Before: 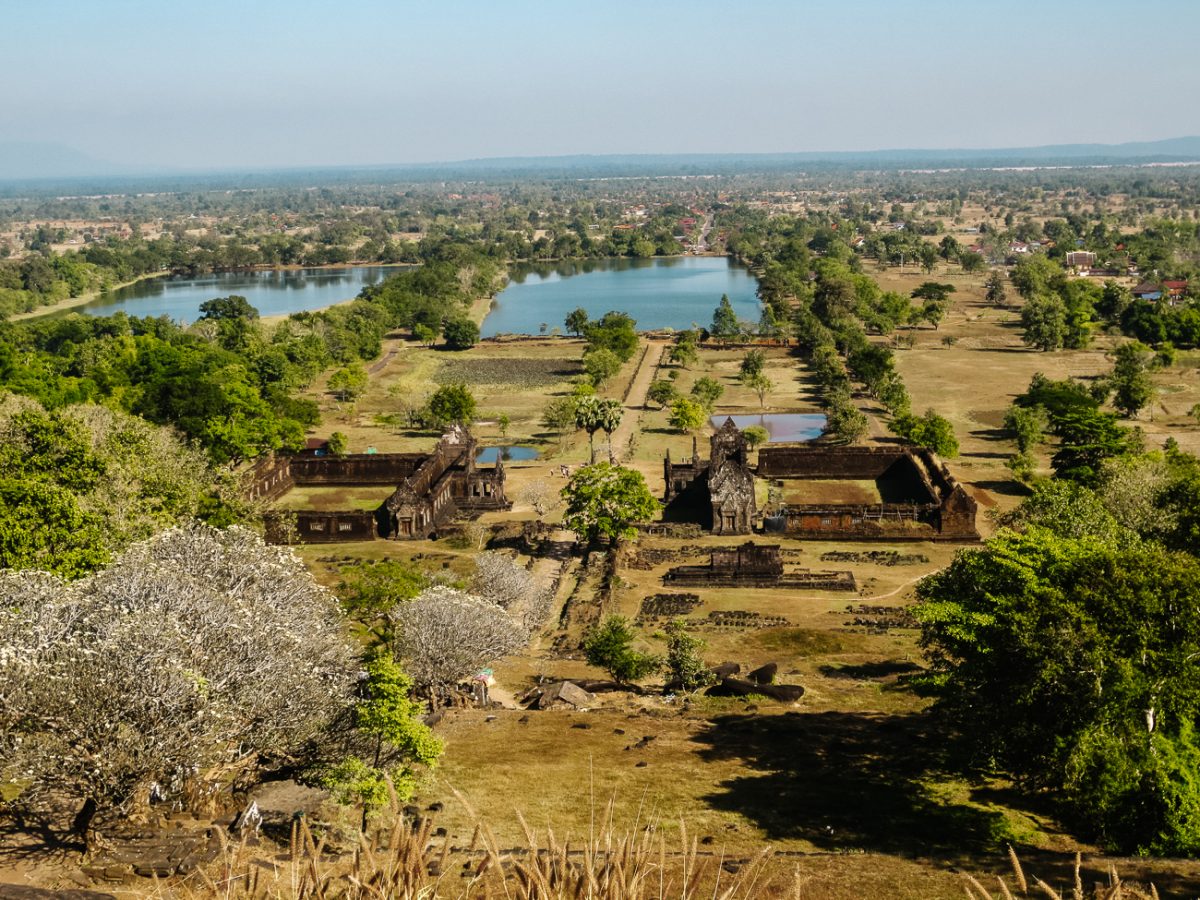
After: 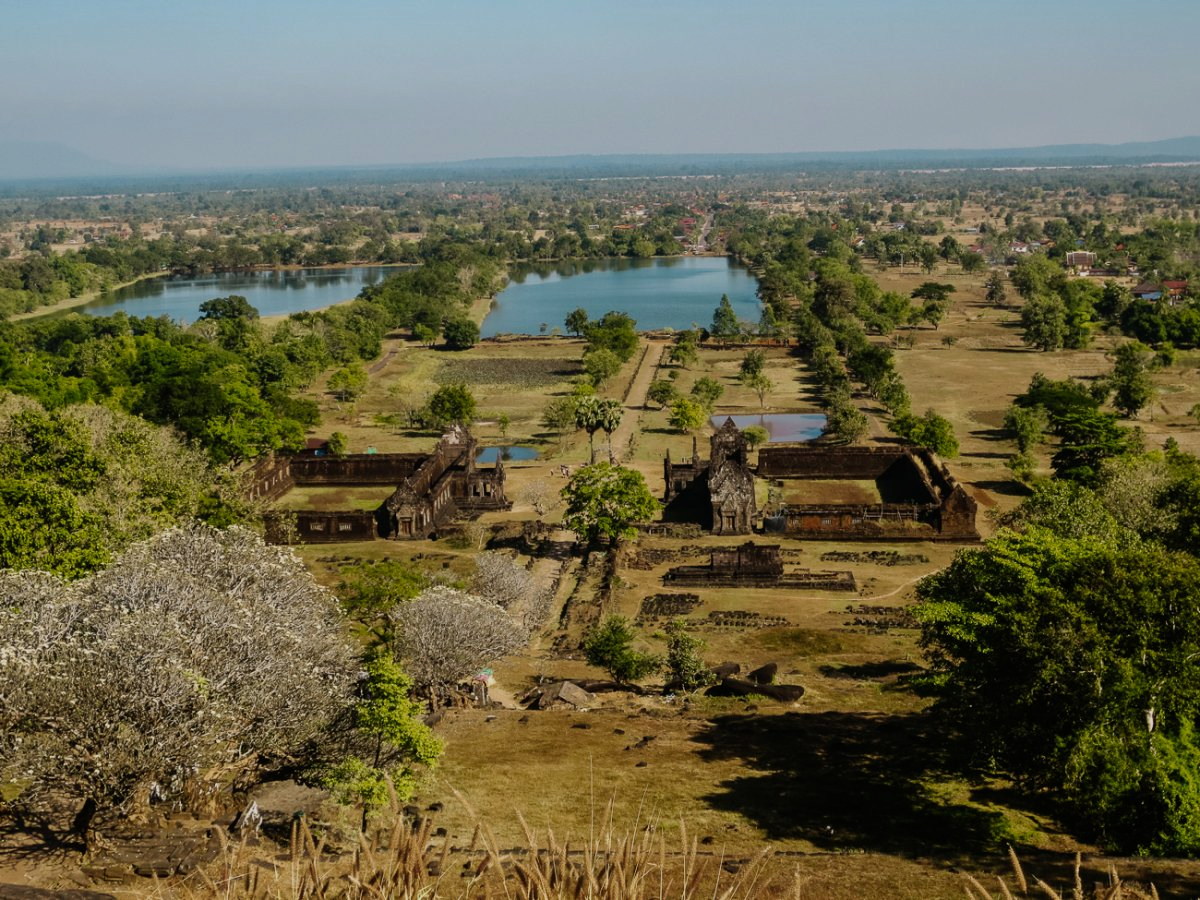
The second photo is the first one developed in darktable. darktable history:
exposure: exposure -0.582 EV, compensate highlight preservation false
velvia: strength 10%
